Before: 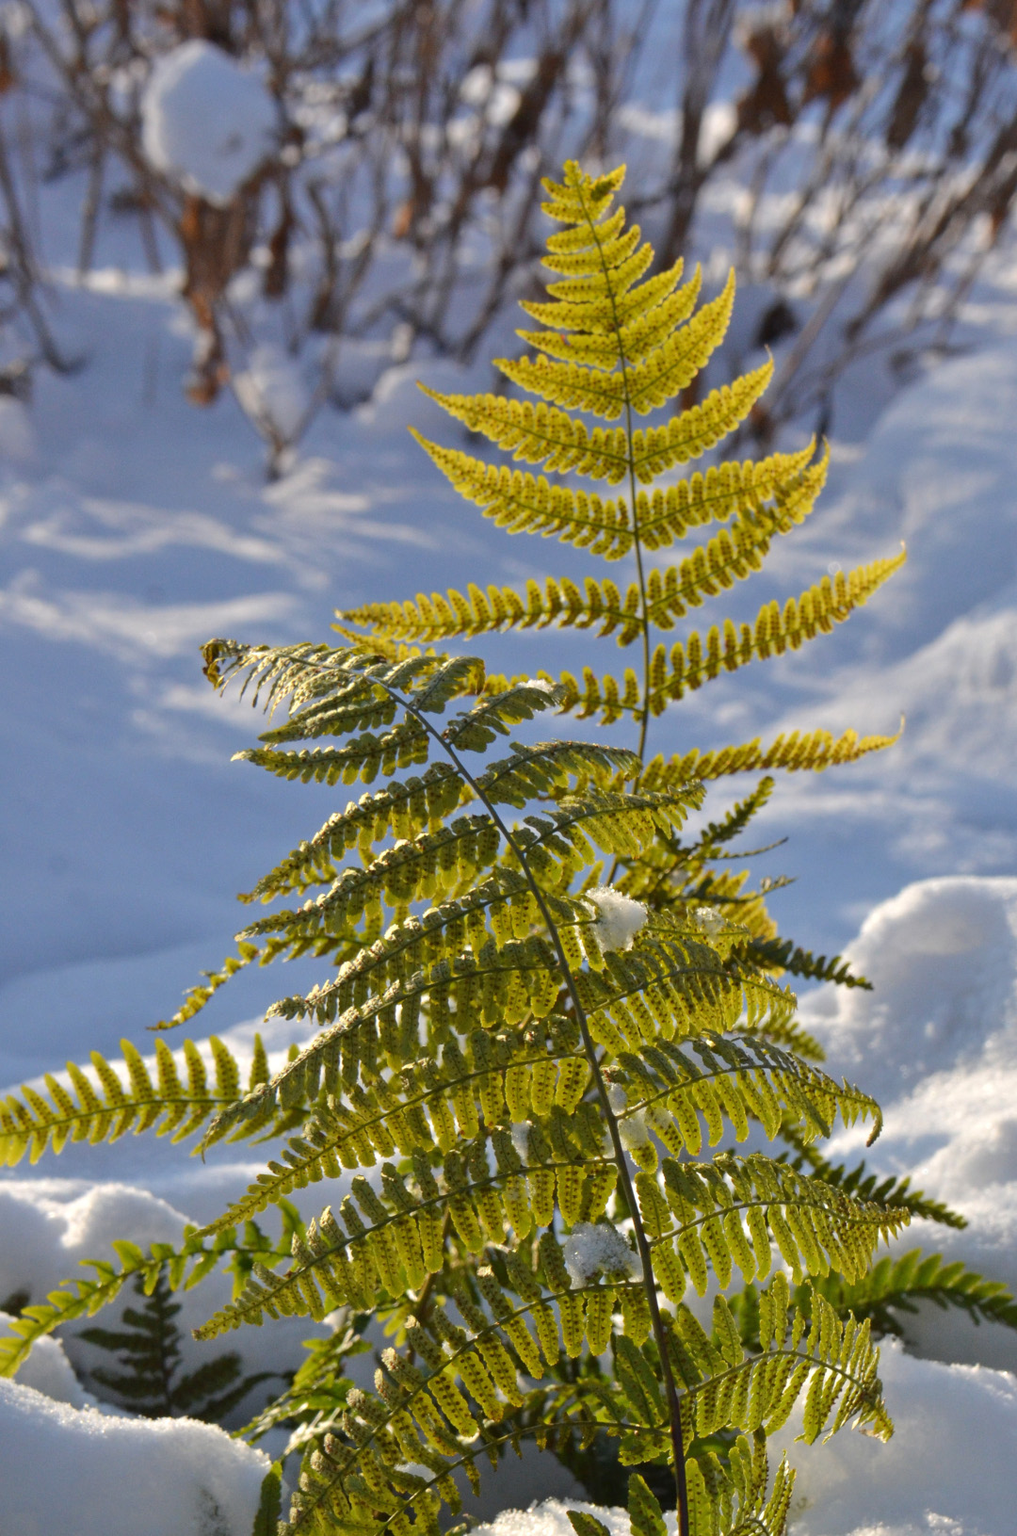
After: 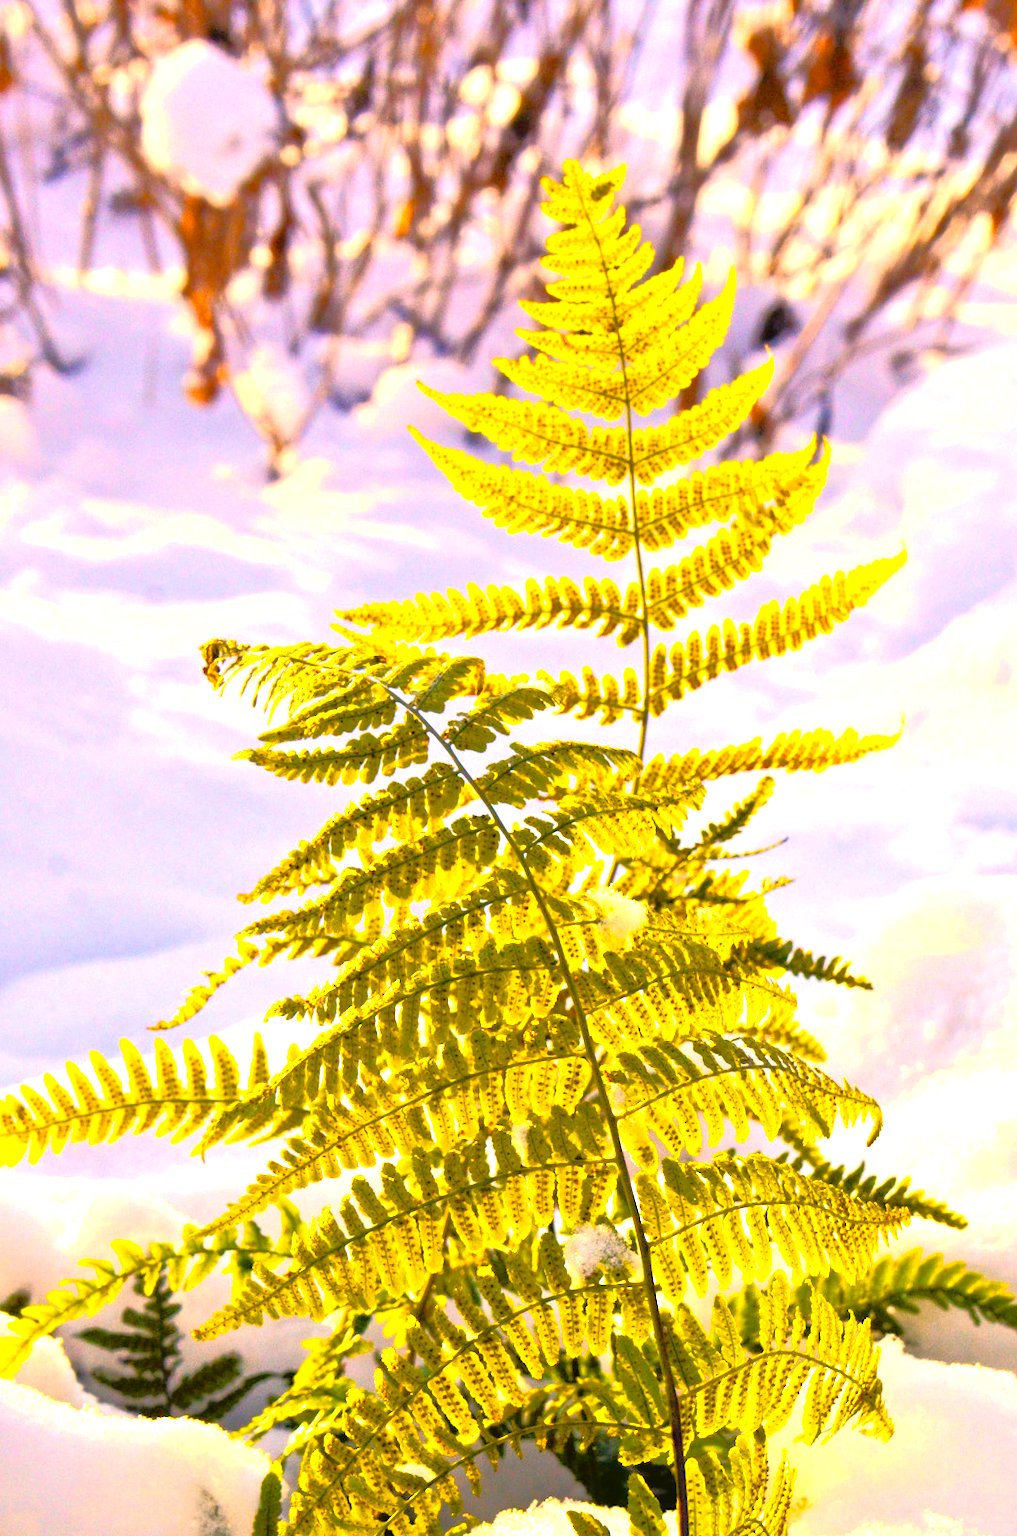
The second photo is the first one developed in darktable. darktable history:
contrast equalizer: octaves 7, y [[0.5, 0.5, 0.472, 0.5, 0.5, 0.5], [0.5 ×6], [0.5 ×6], [0 ×6], [0 ×6]], mix -0.998
tone equalizer: -8 EV -1.83 EV, -7 EV -1.19 EV, -6 EV -1.65 EV, edges refinement/feathering 500, mask exposure compensation -1.57 EV, preserve details no
color correction: highlights a* 14.79, highlights b* 32.3
color balance rgb: shadows lift › chroma 4.258%, shadows lift › hue 254.77°, highlights gain › chroma 2.944%, highlights gain › hue 60.56°, linear chroma grading › shadows 10.098%, linear chroma grading › highlights 10.408%, linear chroma grading › global chroma 14.363%, linear chroma grading › mid-tones 14.875%, perceptual saturation grading › global saturation 20%, perceptual saturation grading › highlights 2.033%, perceptual saturation grading › shadows 50.078%, perceptual brilliance grading › global brilliance 10.675%, global vibrance 33.122%
exposure: black level correction 0, exposure 1.525 EV, compensate exposure bias true, compensate highlight preservation false
